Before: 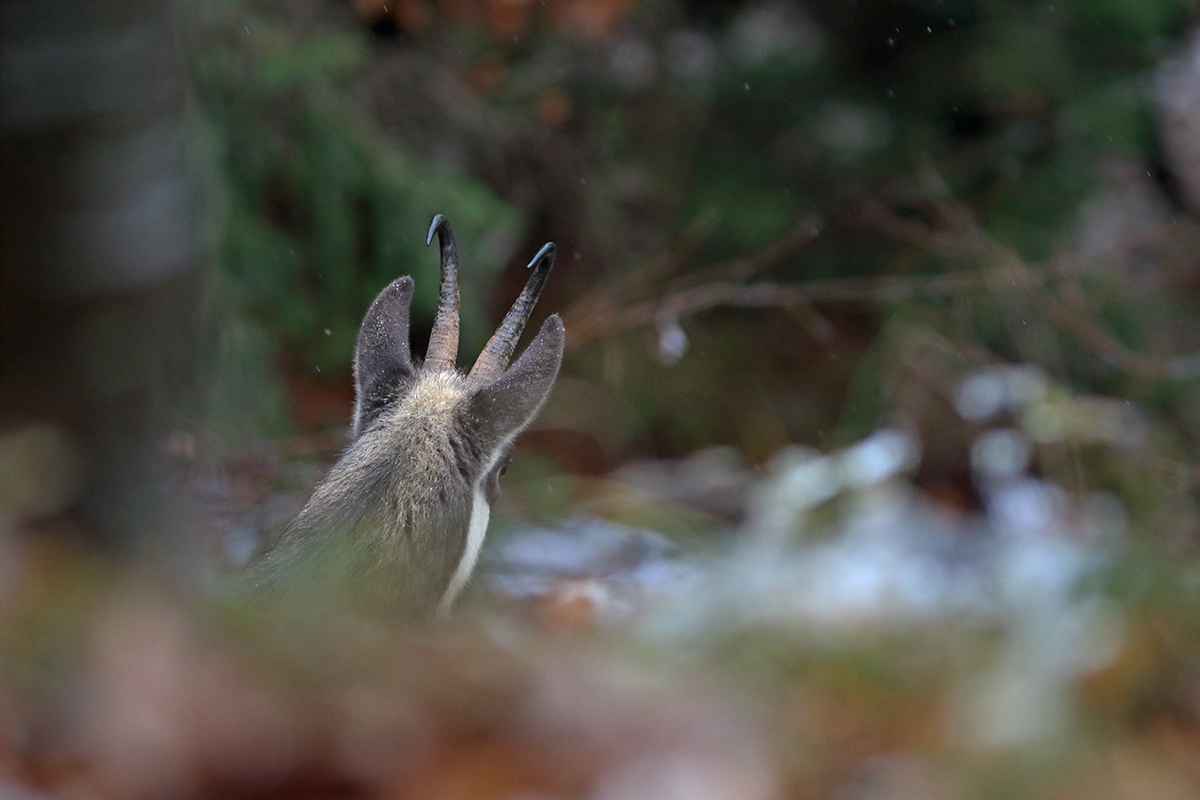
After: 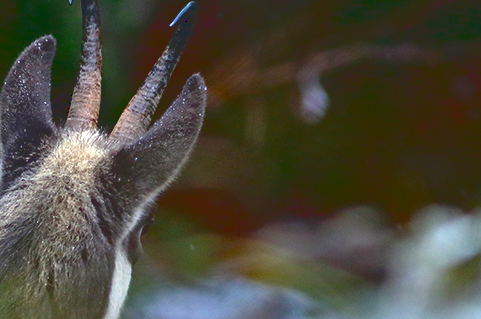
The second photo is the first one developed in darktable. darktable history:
crop: left 29.898%, top 30.215%, right 30%, bottom 29.863%
base curve: curves: ch0 [(0, 0.02) (0.083, 0.036) (1, 1)]
color balance rgb: linear chroma grading › global chroma 15.642%, perceptual saturation grading › global saturation 19.919%, perceptual saturation grading › highlights -25.029%, perceptual saturation grading › shadows 49.669%, perceptual brilliance grading › global brilliance 9.281%, perceptual brilliance grading › shadows 14.828%, global vibrance 20%
